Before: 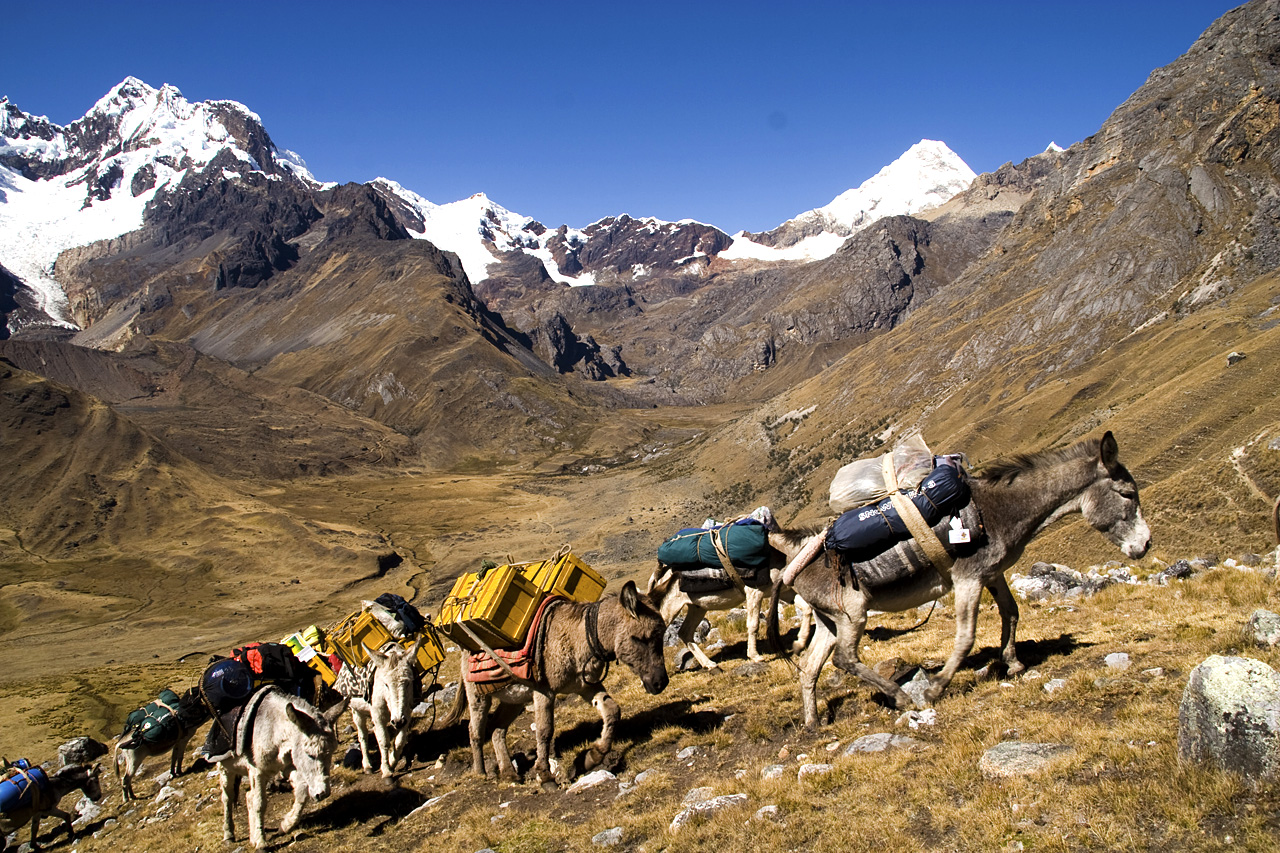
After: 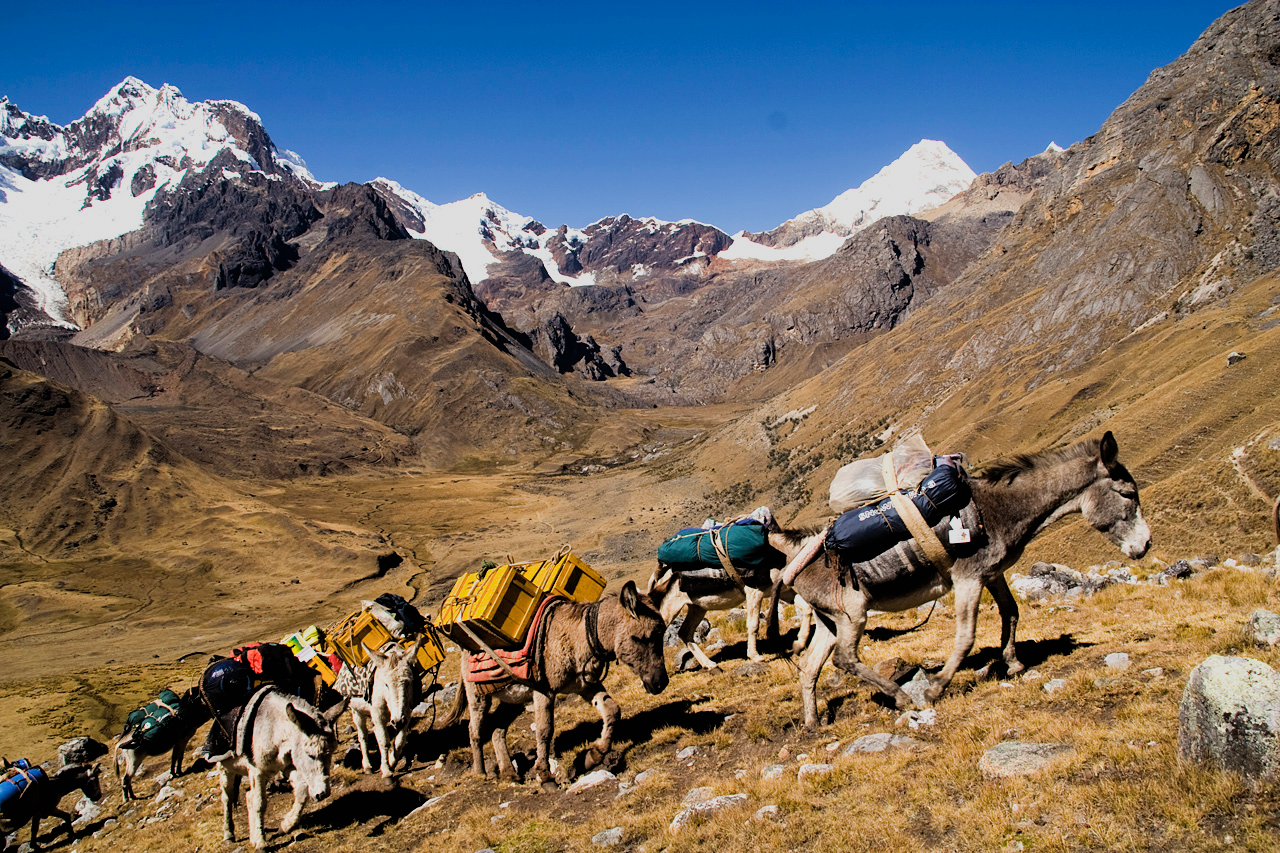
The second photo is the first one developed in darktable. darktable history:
exposure: black level correction -0.003, exposure 0.037 EV, compensate highlight preservation false
filmic rgb: black relative exposure -7.92 EV, white relative exposure 4.13 EV, threshold 2.99 EV, hardness 4.04, latitude 51.01%, contrast 1.011, shadows ↔ highlights balance 5.64%, enable highlight reconstruction true
